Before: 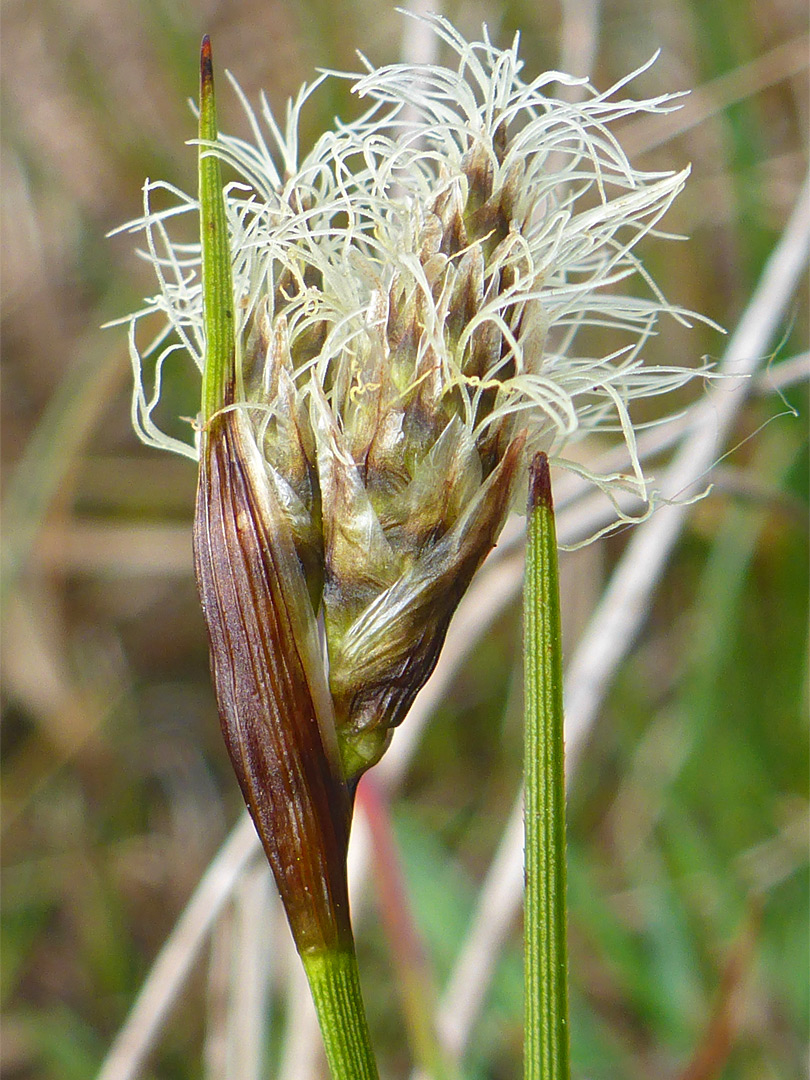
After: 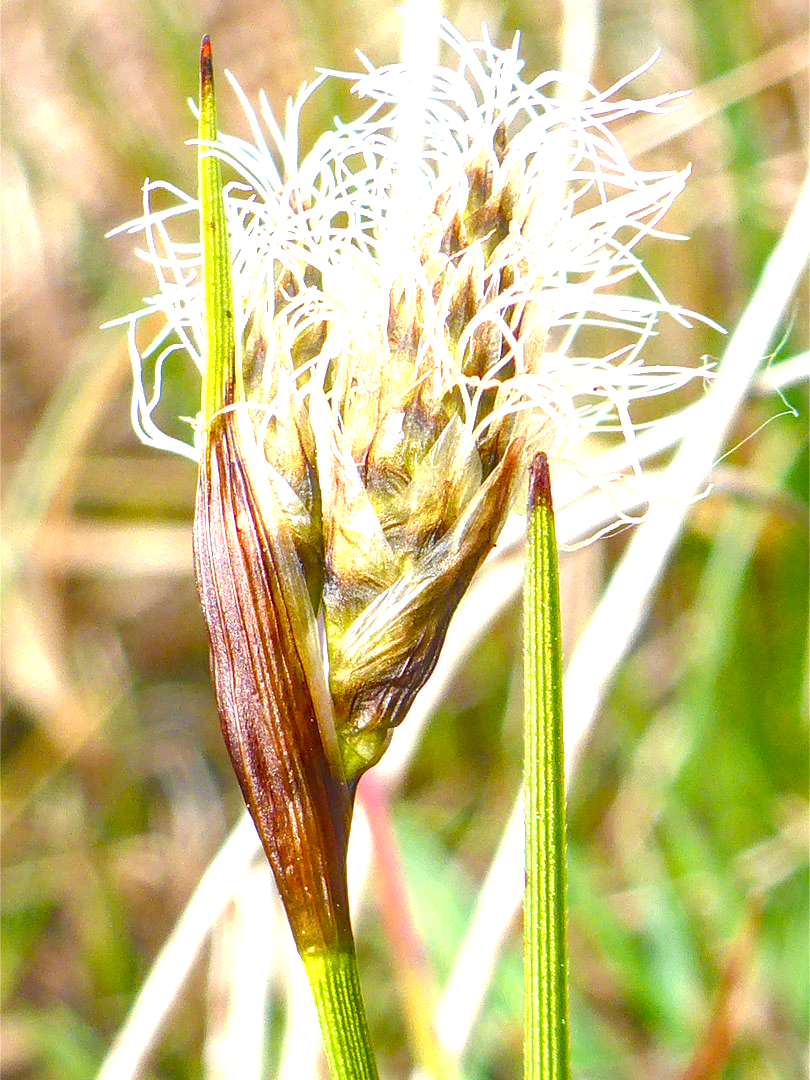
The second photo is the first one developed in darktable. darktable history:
exposure: black level correction 0, exposure 1.386 EV, compensate highlight preservation false
color balance rgb: highlights gain › chroma 1.657%, highlights gain › hue 56.46°, global offset › luminance -0.422%, perceptual saturation grading › global saturation 20%, perceptual saturation grading › highlights -24.809%, perceptual saturation grading › shadows 25.482%, global vibrance 20%
local contrast: on, module defaults
